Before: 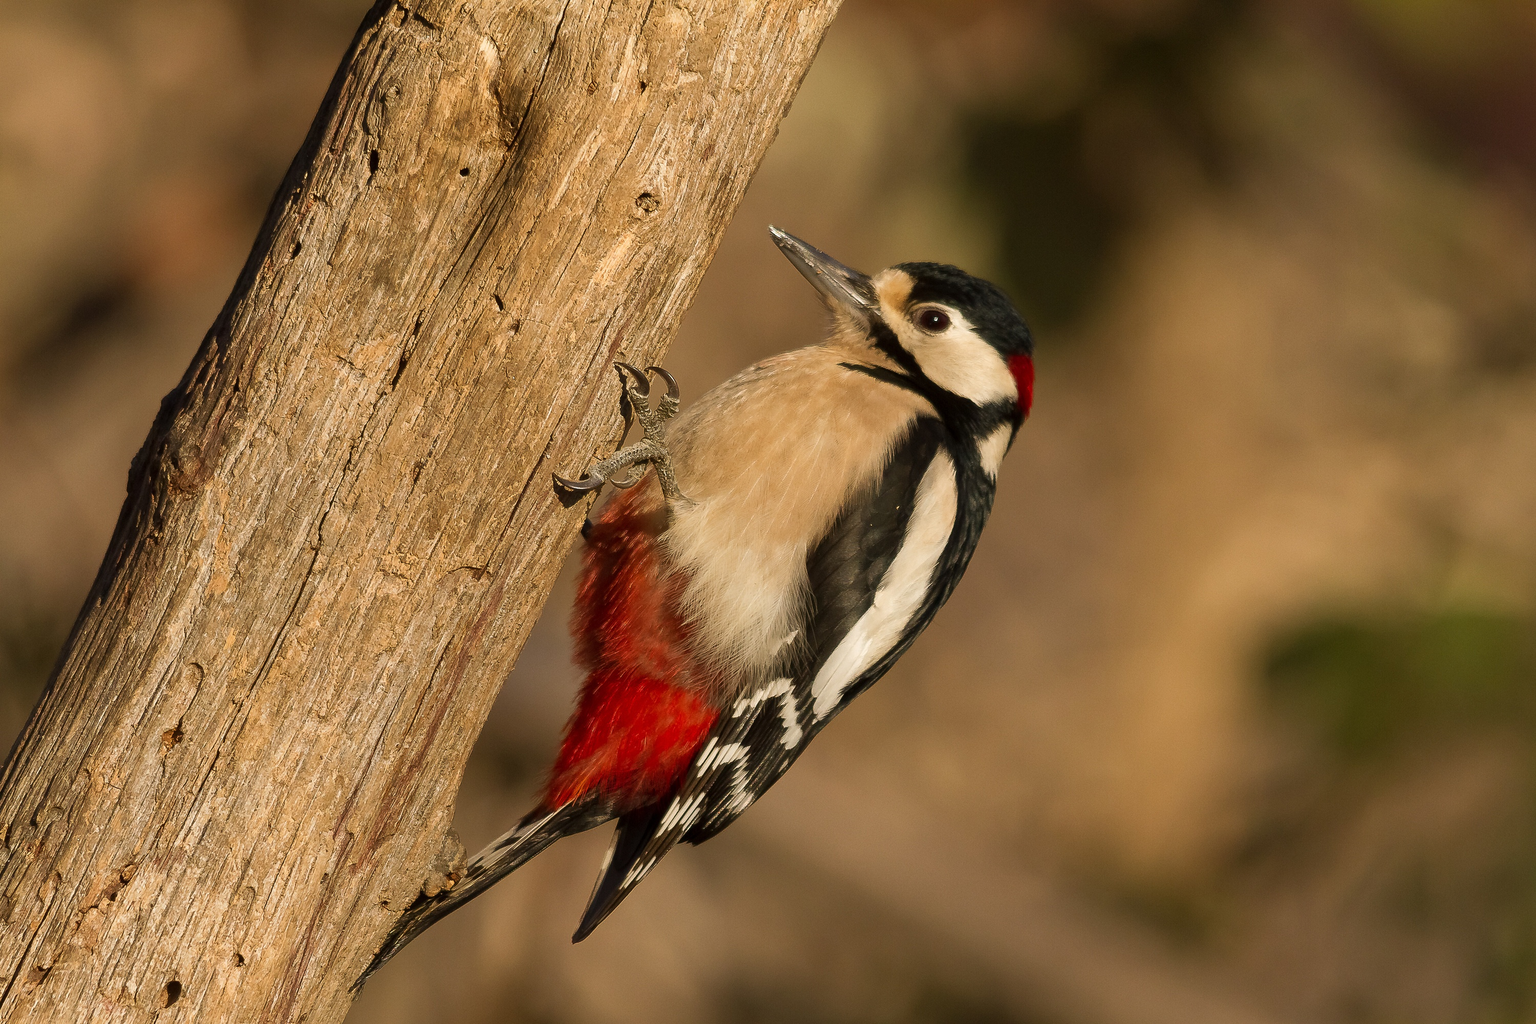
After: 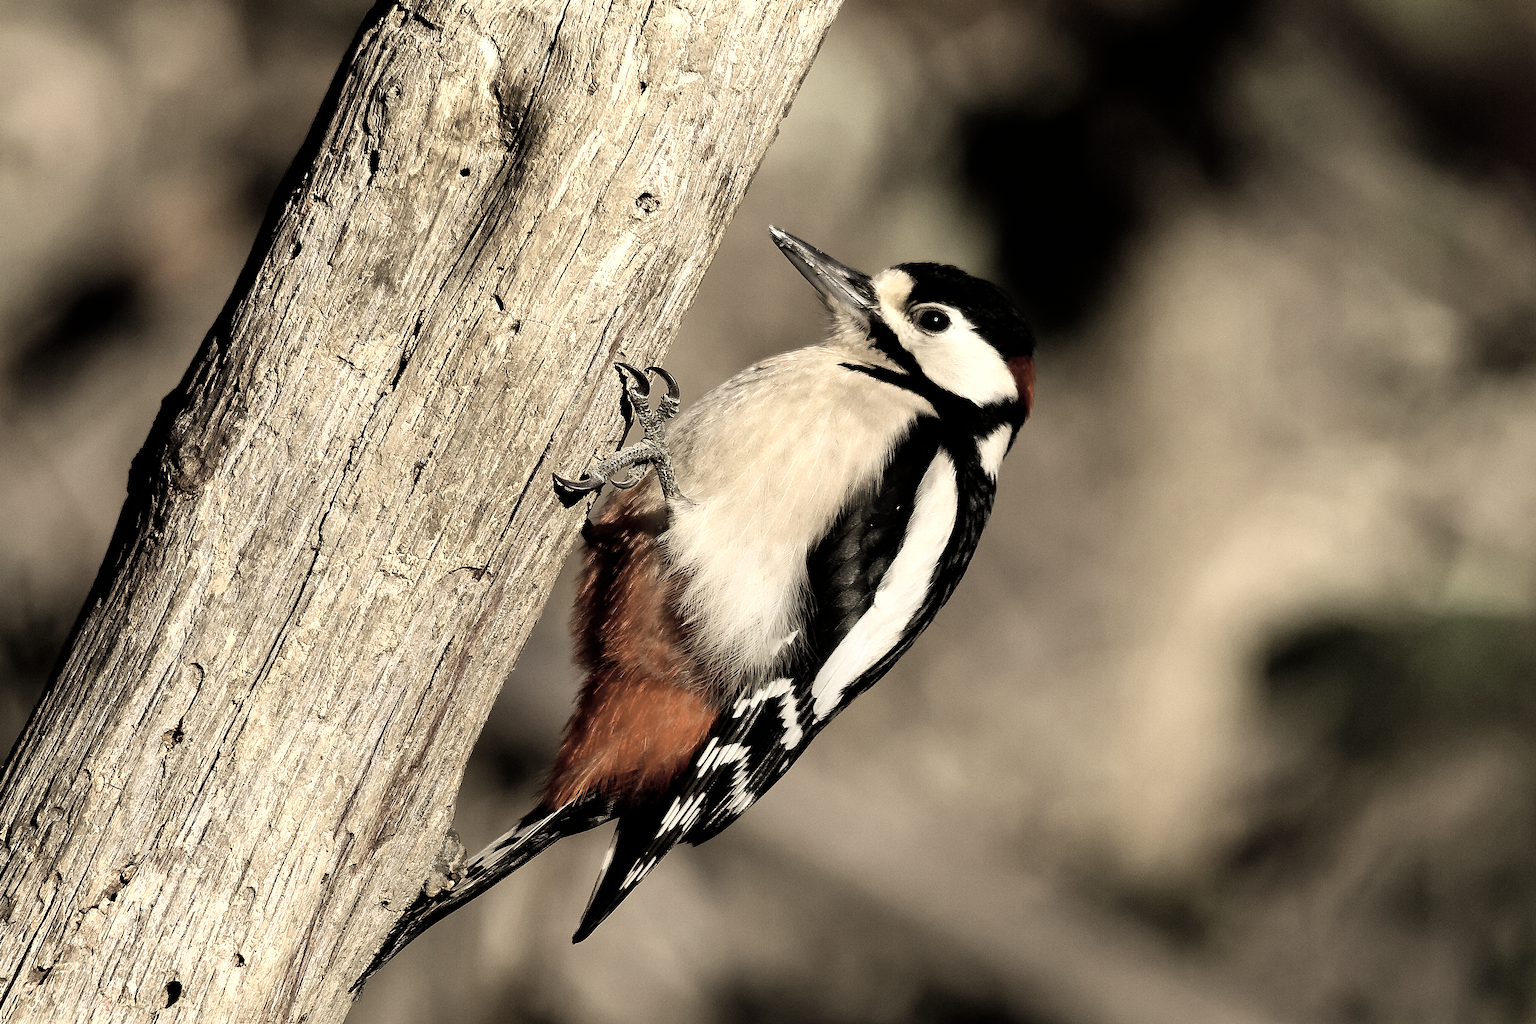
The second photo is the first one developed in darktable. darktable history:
filmic rgb: black relative exposure -4.04 EV, white relative exposure 2.99 EV, hardness 2.99, contrast 1.408
color zones: curves: ch0 [(0.25, 0.667) (0.758, 0.368)]; ch1 [(0.215, 0.245) (0.761, 0.373)]; ch2 [(0.247, 0.554) (0.761, 0.436)]
